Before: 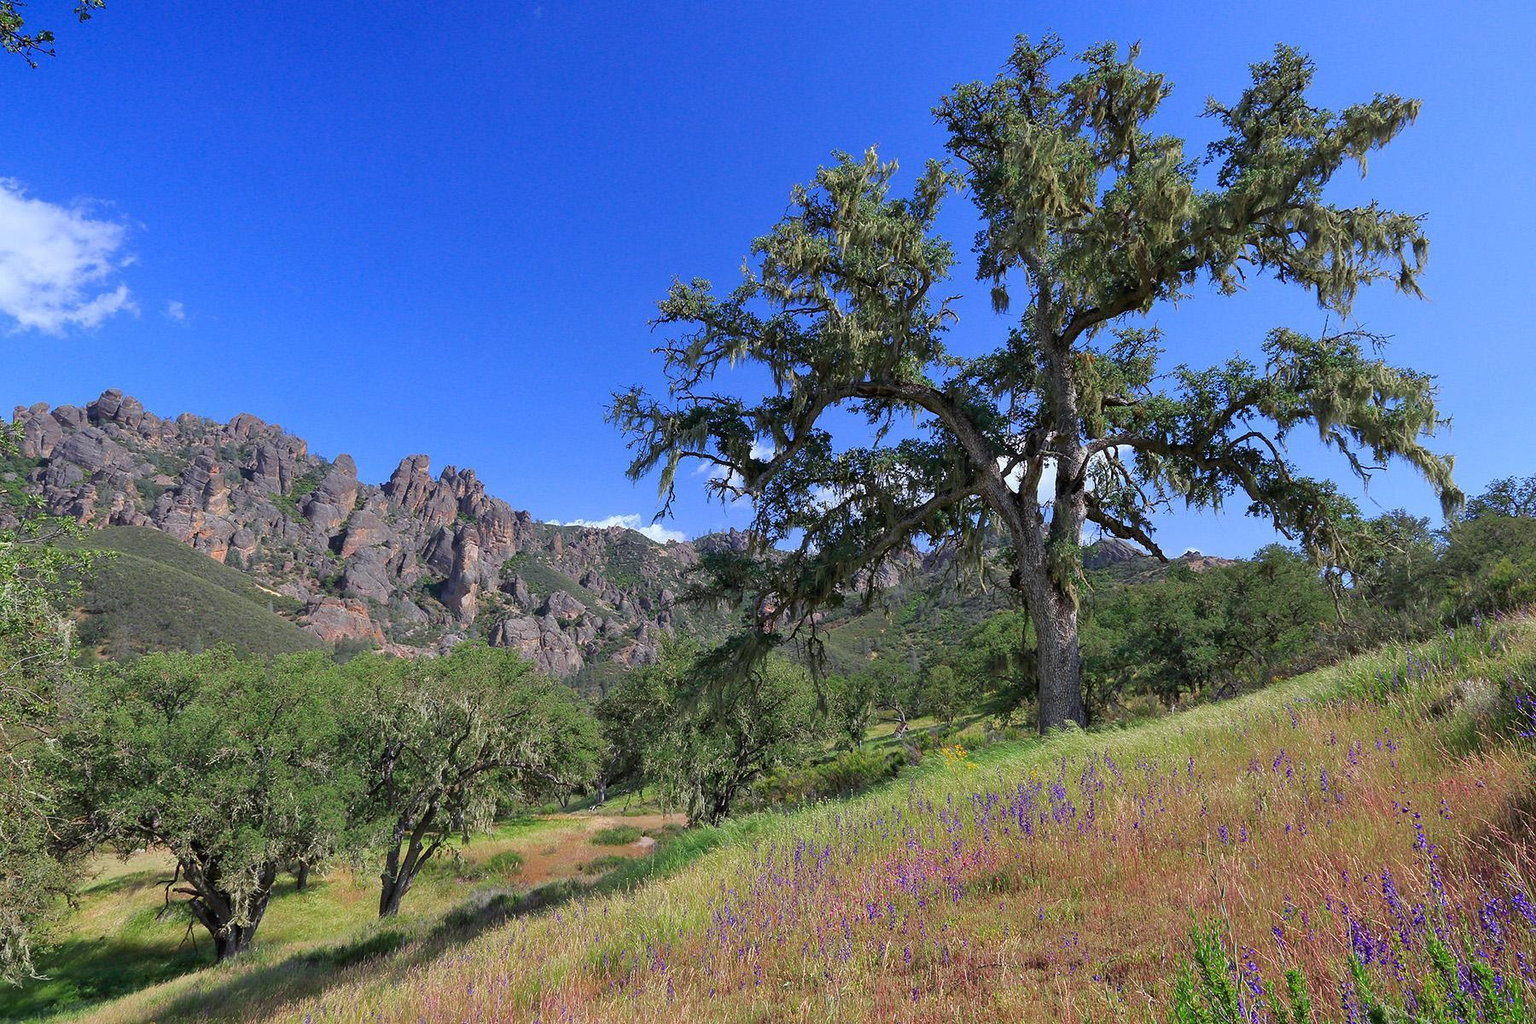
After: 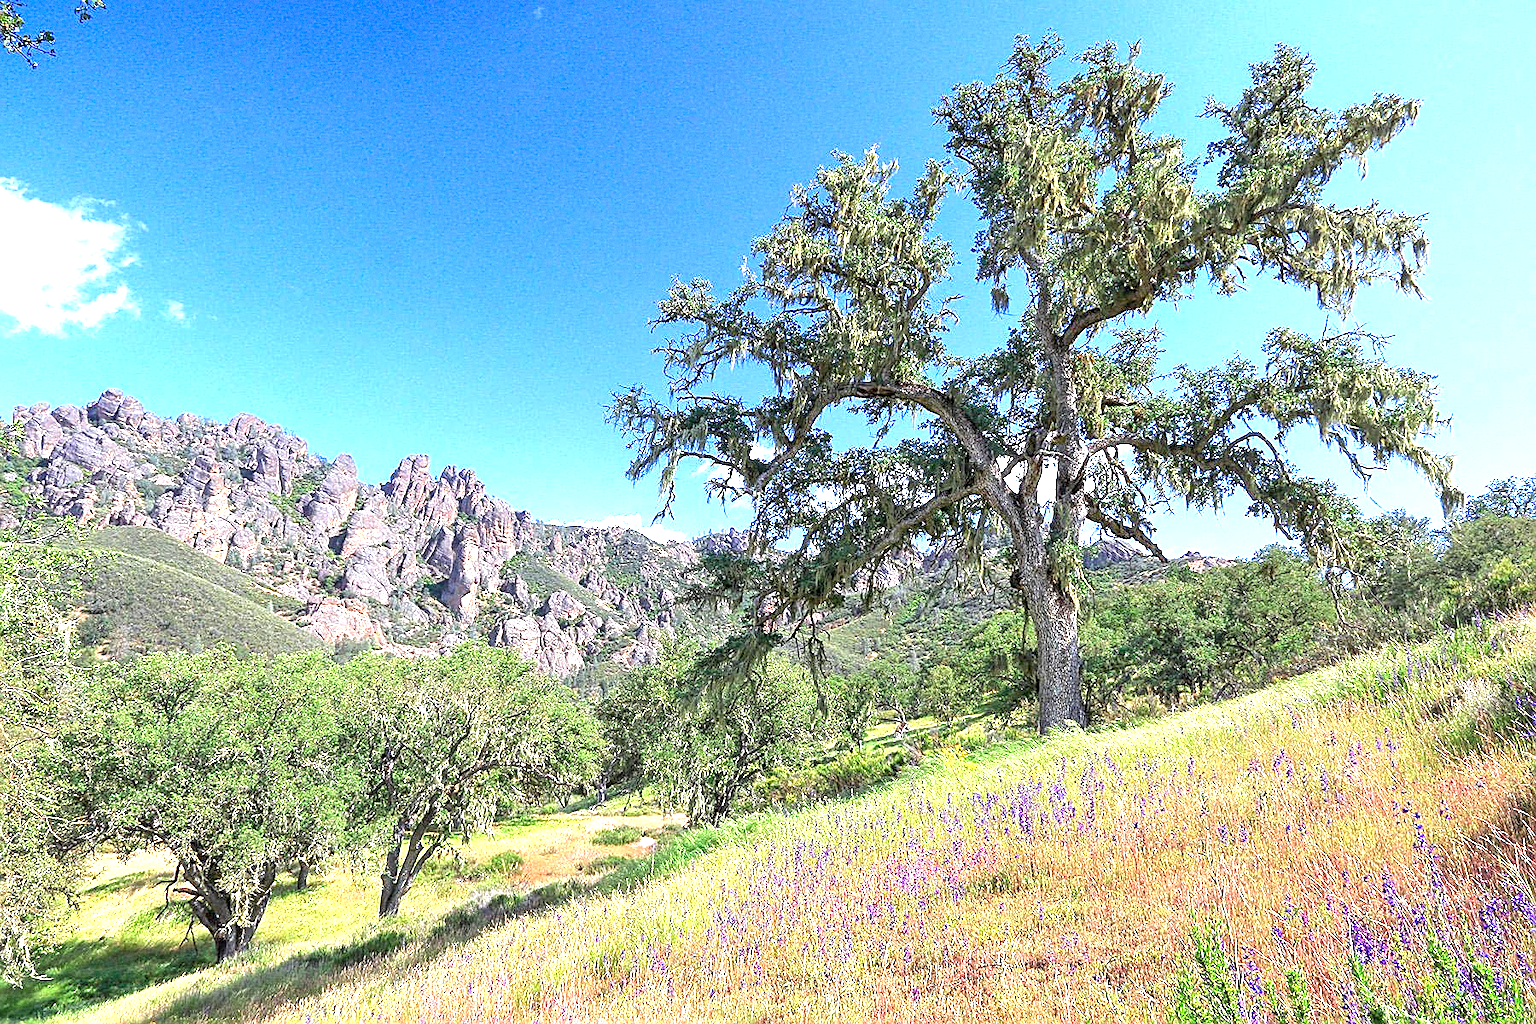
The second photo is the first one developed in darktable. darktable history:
exposure: black level correction 0.001, exposure 1.822 EV, compensate exposure bias true, compensate highlight preservation false
grain: coarseness 0.09 ISO, strength 16.61%
sharpen: amount 0.75
local contrast: on, module defaults
